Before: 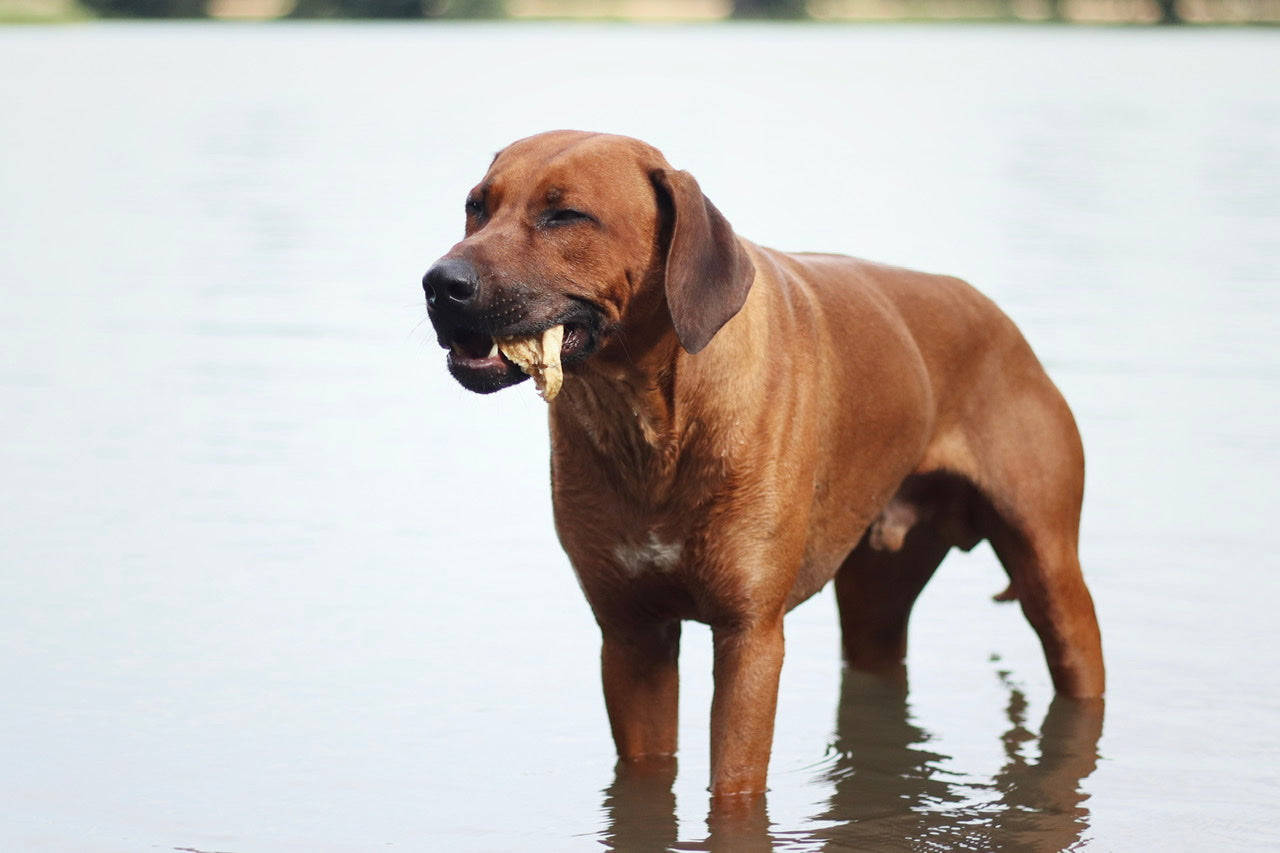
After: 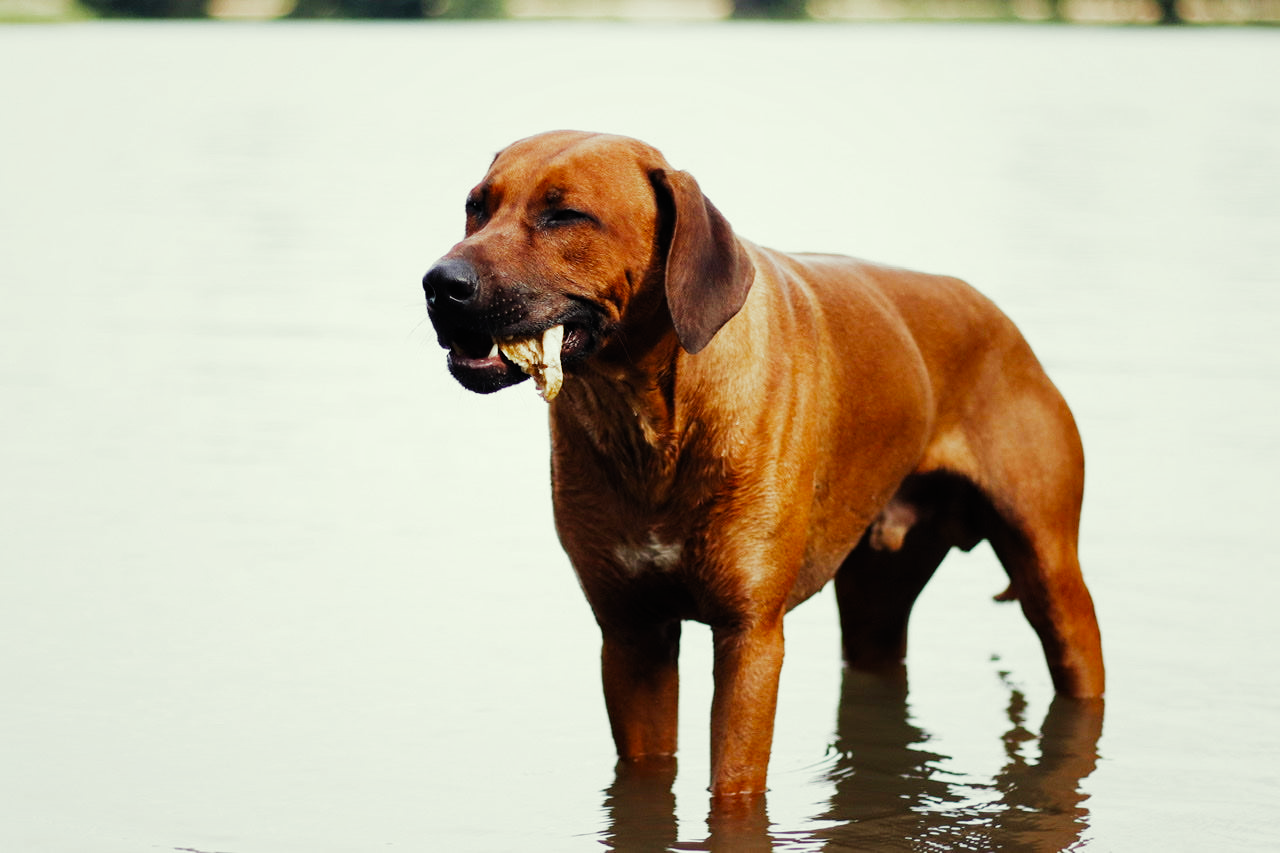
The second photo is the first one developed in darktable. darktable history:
color balance rgb: perceptual saturation grading › global saturation 10%, global vibrance 10%
exposure: exposure -0.116 EV, compensate exposure bias true, compensate highlight preservation false
color correction: highlights a* -4.28, highlights b* 6.53
filmic rgb: black relative exposure -6.43 EV, white relative exposure 2.43 EV, threshold 3 EV, hardness 5.27, latitude 0.1%, contrast 1.425, highlights saturation mix 2%, preserve chrominance no, color science v5 (2021), contrast in shadows safe, contrast in highlights safe, enable highlight reconstruction true
